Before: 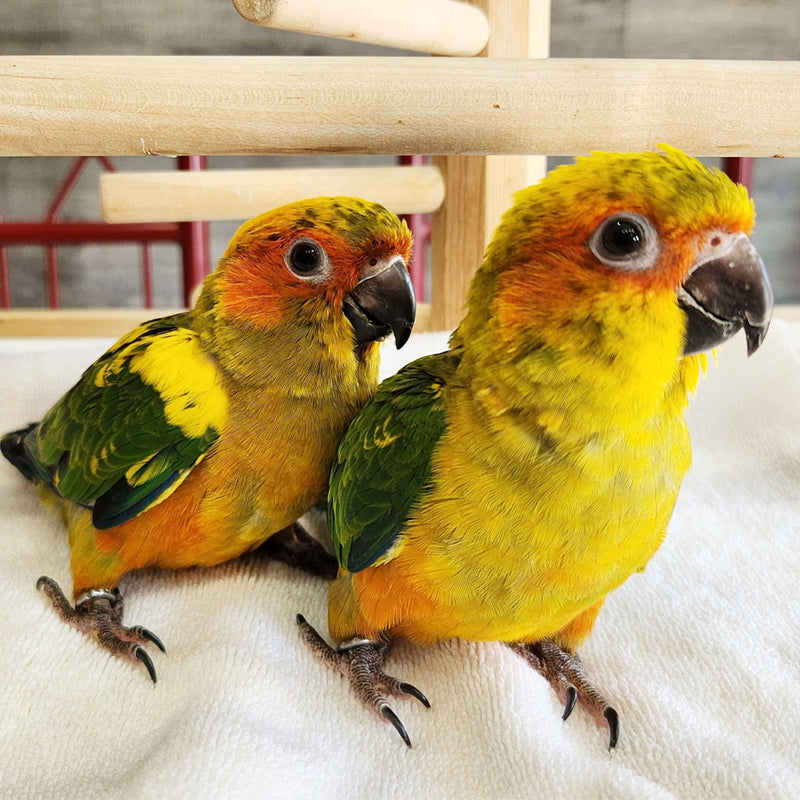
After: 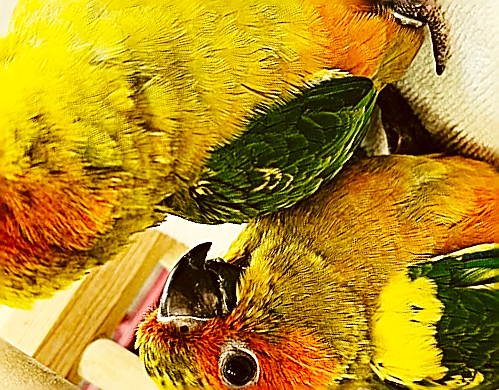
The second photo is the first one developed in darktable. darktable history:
crop and rotate: angle 146.98°, left 9.103%, top 15.619%, right 4.573%, bottom 16.922%
sharpen: amount 1.985
velvia: on, module defaults
color correction: highlights a* -1.47, highlights b* 10.41, shadows a* 0.54, shadows b* 19.41
haze removal: compatibility mode true, adaptive false
base curve: curves: ch0 [(0, 0) (0.032, 0.025) (0.121, 0.166) (0.206, 0.329) (0.605, 0.79) (1, 1)], preserve colors none
